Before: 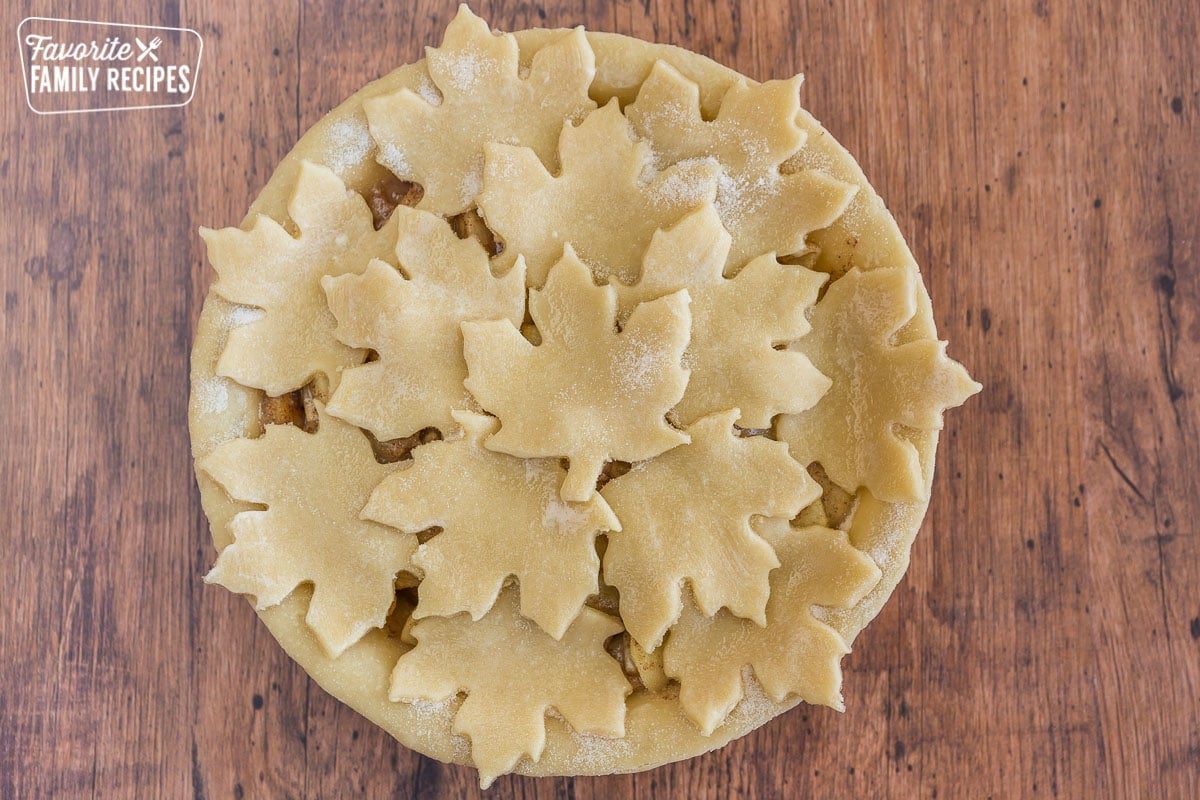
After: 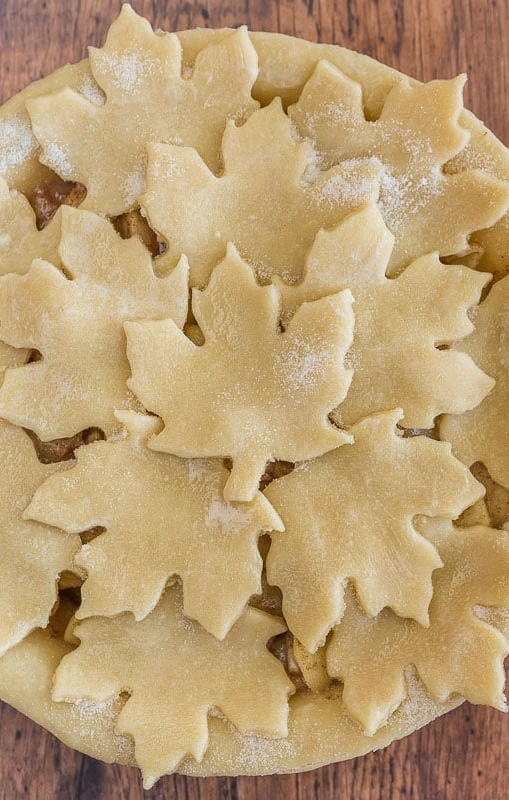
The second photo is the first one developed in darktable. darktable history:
crop: left 28.147%, right 29.422%
